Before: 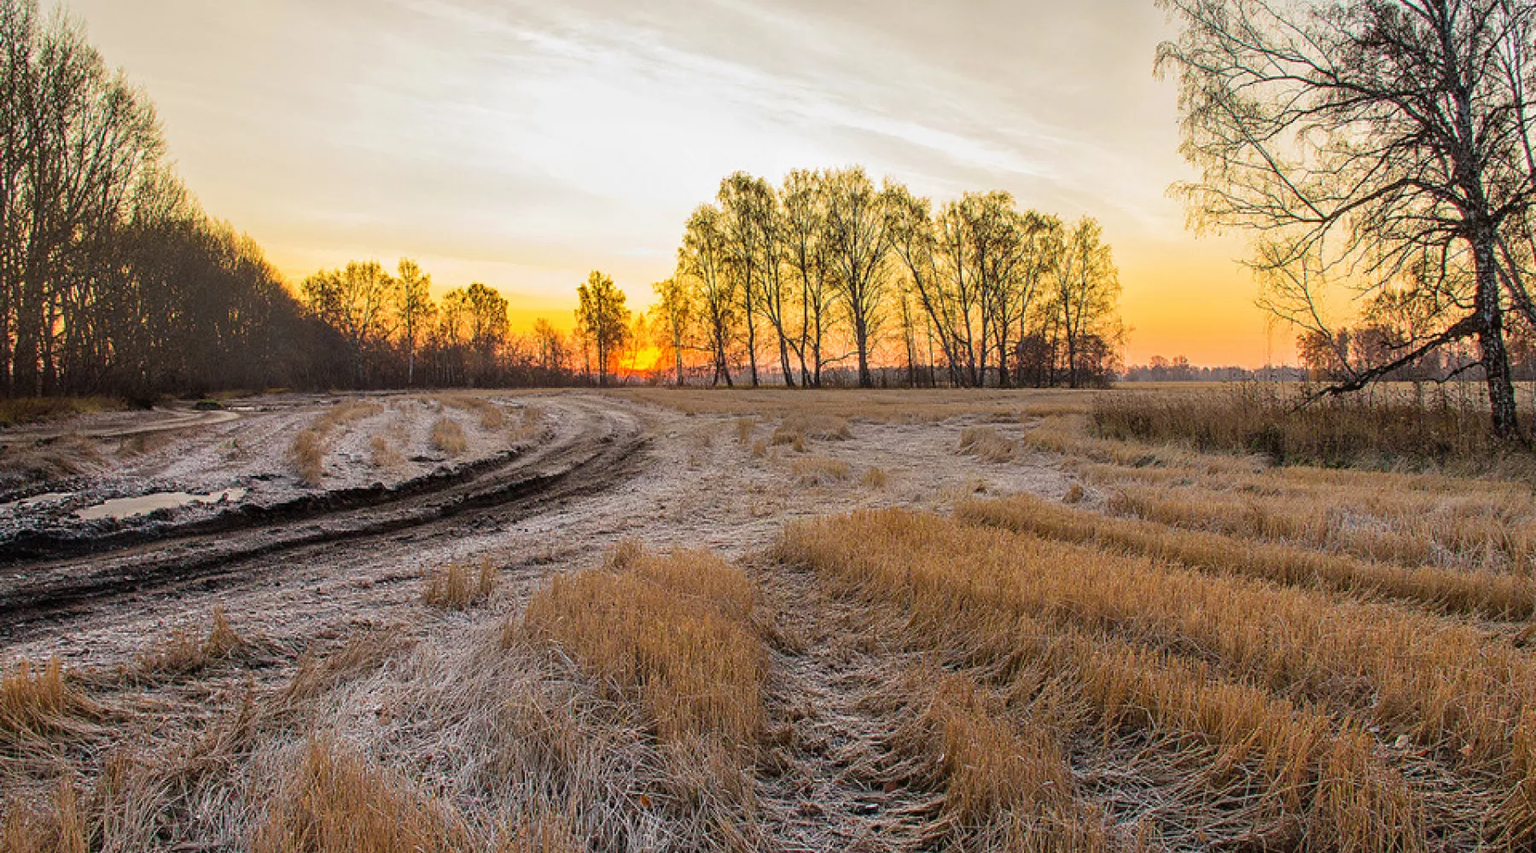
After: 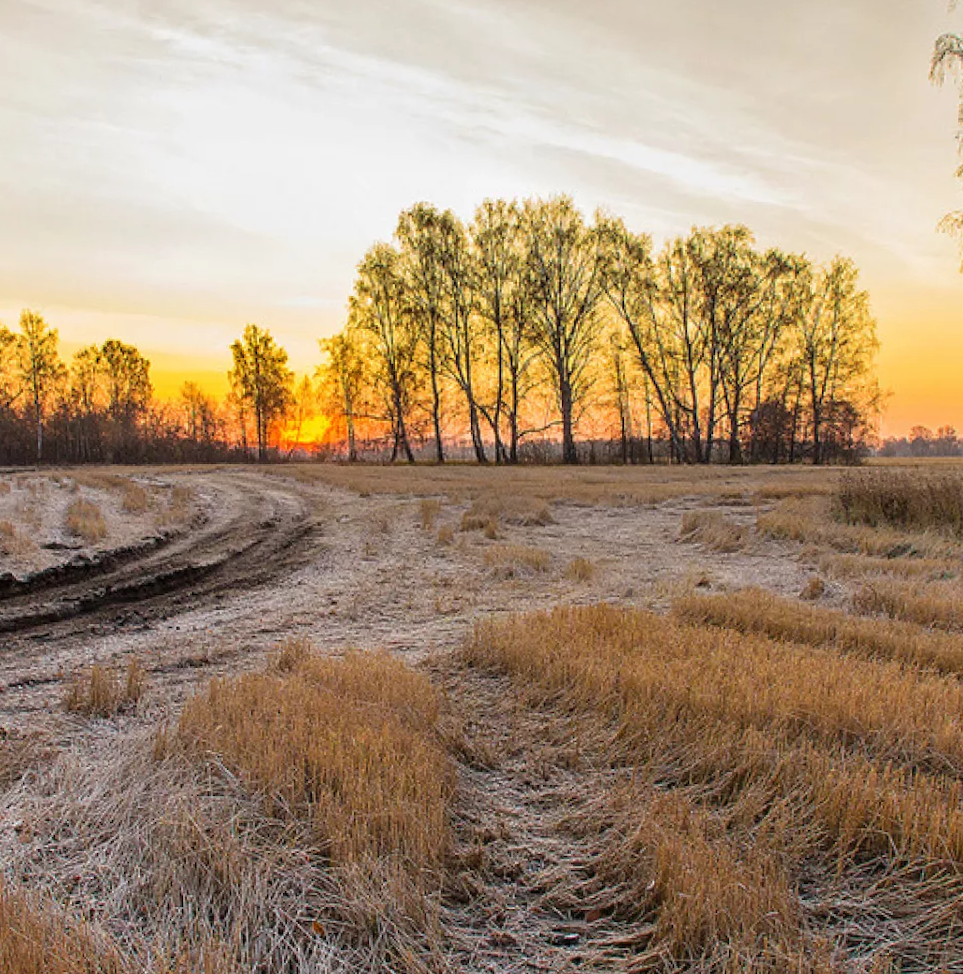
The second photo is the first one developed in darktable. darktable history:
exposure: compensate highlight preservation false
rotate and perspective: rotation 0.074°, lens shift (vertical) 0.096, lens shift (horizontal) -0.041, crop left 0.043, crop right 0.952, crop top 0.024, crop bottom 0.979
crop and rotate: left 22.516%, right 21.234%
